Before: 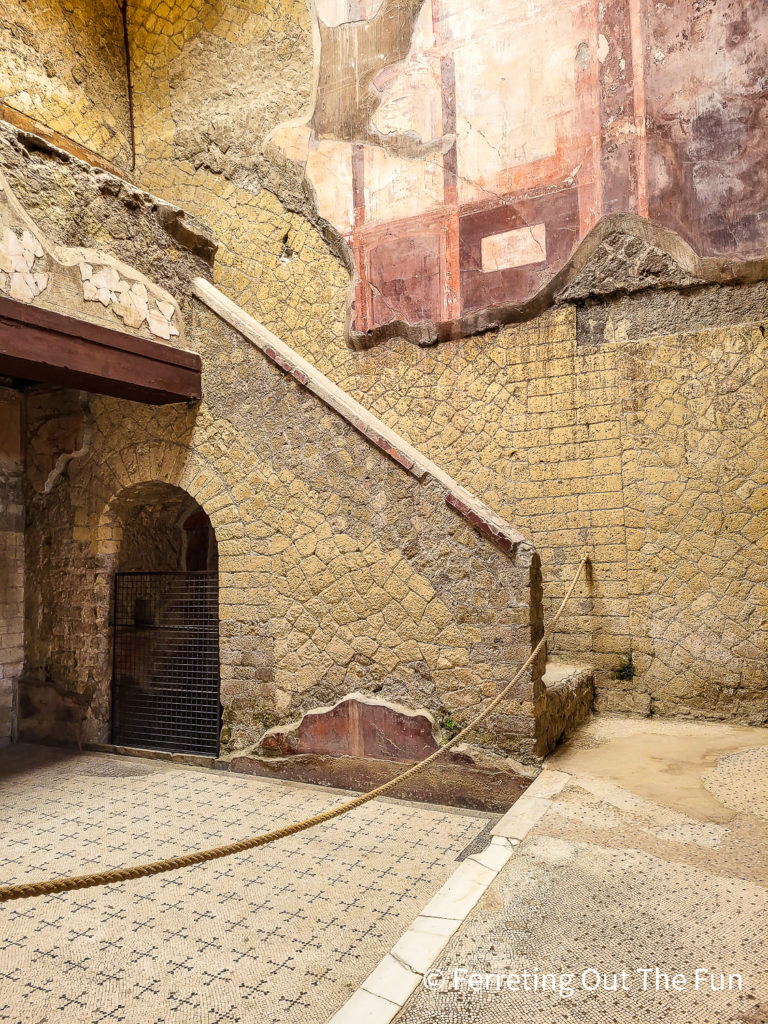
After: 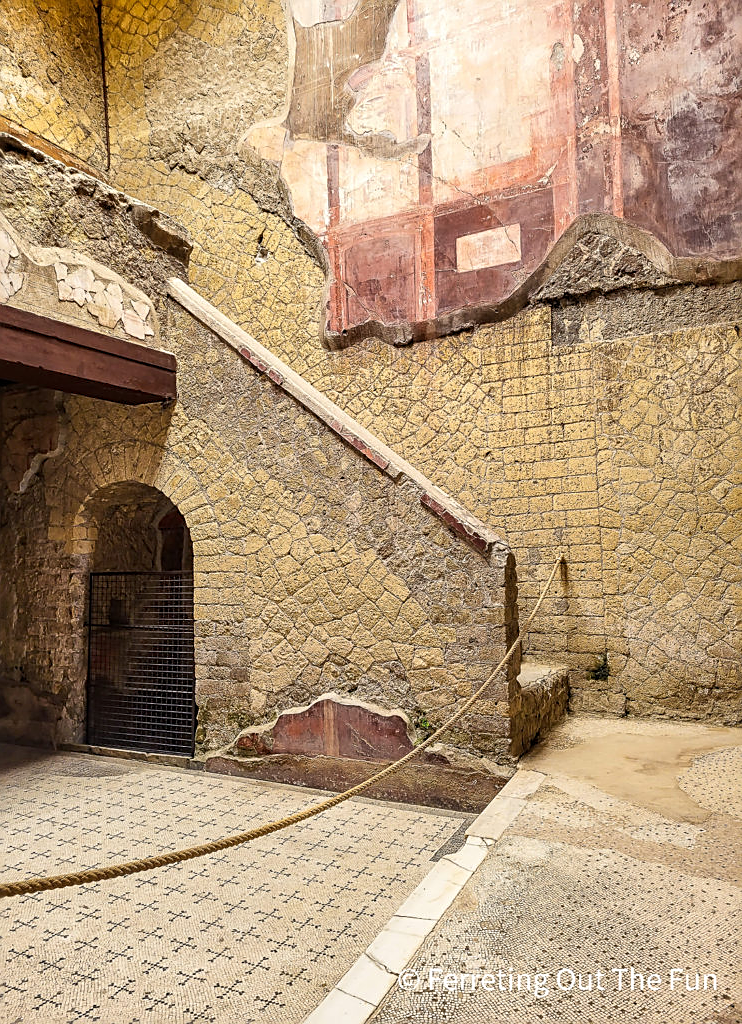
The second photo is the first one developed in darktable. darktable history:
levels: white 90.7%
sharpen: on, module defaults
exposure: compensate exposure bias true, compensate highlight preservation false
crop and rotate: left 3.379%
